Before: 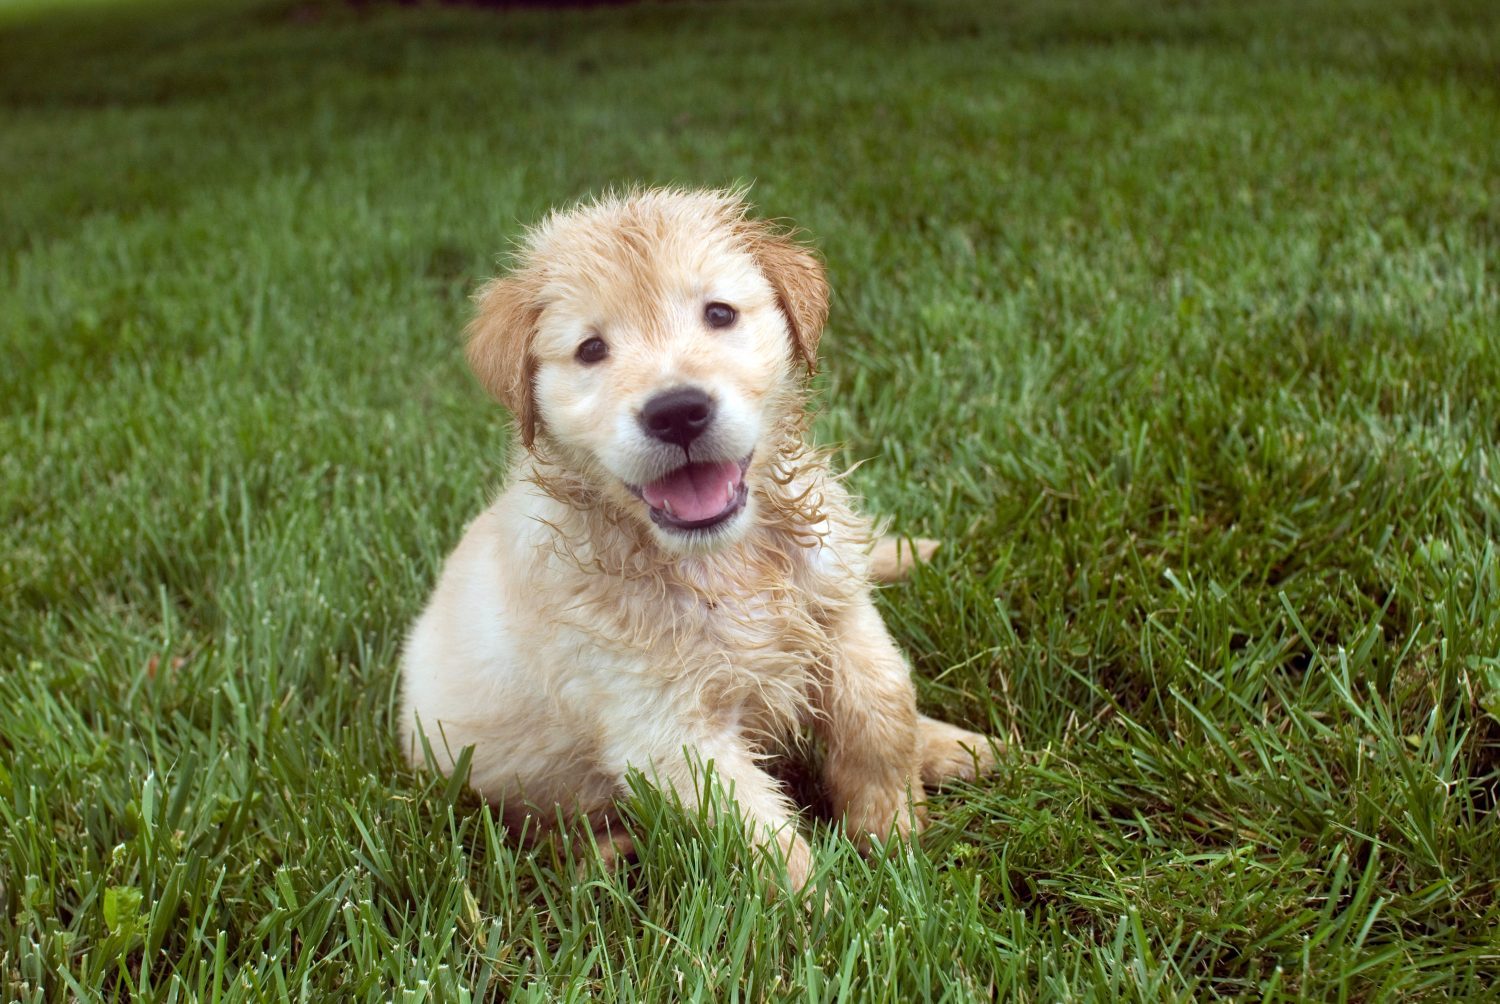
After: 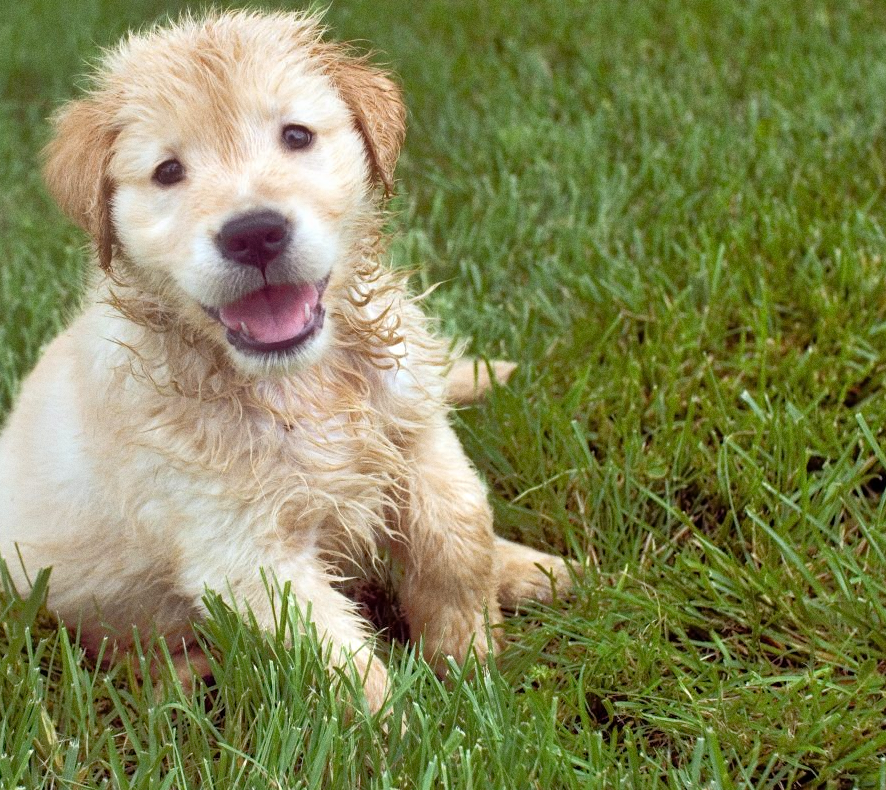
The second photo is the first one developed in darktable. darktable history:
tone equalizer: -8 EV -0.528 EV, -7 EV -0.319 EV, -6 EV -0.083 EV, -5 EV 0.413 EV, -4 EV 0.985 EV, -3 EV 0.791 EV, -2 EV -0.01 EV, -1 EV 0.14 EV, +0 EV -0.012 EV, smoothing 1
crop and rotate: left 28.256%, top 17.734%, right 12.656%, bottom 3.573%
grain: on, module defaults
